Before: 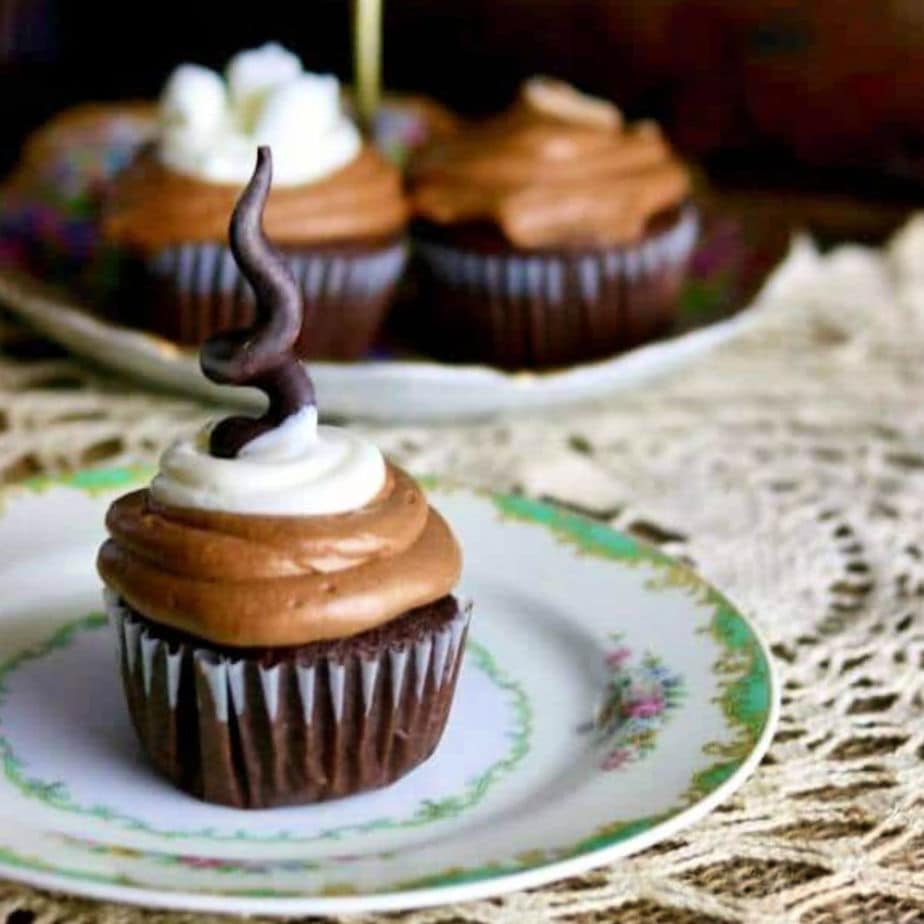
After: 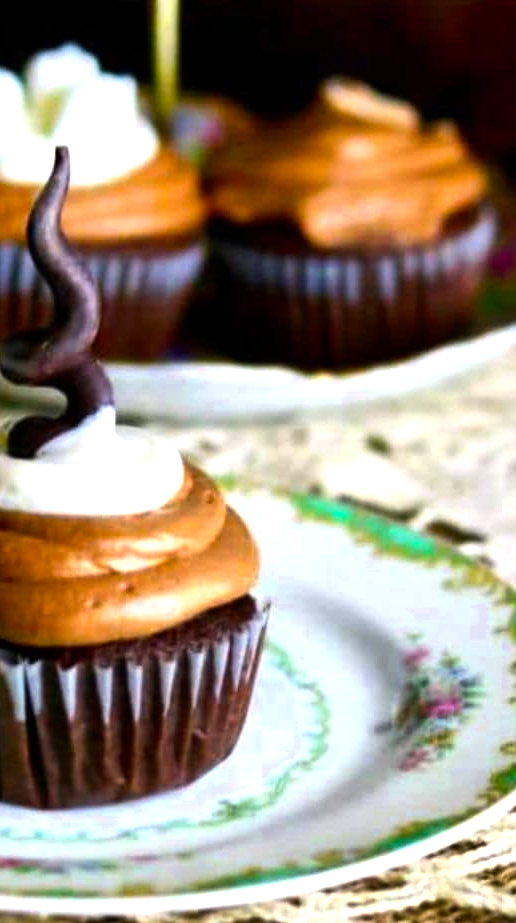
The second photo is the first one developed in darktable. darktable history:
color zones: curves: ch0 [(0.002, 0.589) (0.107, 0.484) (0.146, 0.249) (0.217, 0.352) (0.309, 0.525) (0.39, 0.404) (0.455, 0.169) (0.597, 0.055) (0.724, 0.212) (0.775, 0.691) (0.869, 0.571) (1, 0.587)]; ch1 [(0, 0) (0.143, 0) (0.286, 0) (0.429, 0) (0.571, 0) (0.714, 0) (0.857, 0)], mix -122.7%
crop: left 21.919%, right 22.143%, bottom 0.011%
color balance rgb: perceptual saturation grading › global saturation 19.903%, perceptual brilliance grading › global brilliance 14.389%, perceptual brilliance grading › shadows -34.534%
sharpen: radius 2.926, amount 0.879, threshold 47.476
